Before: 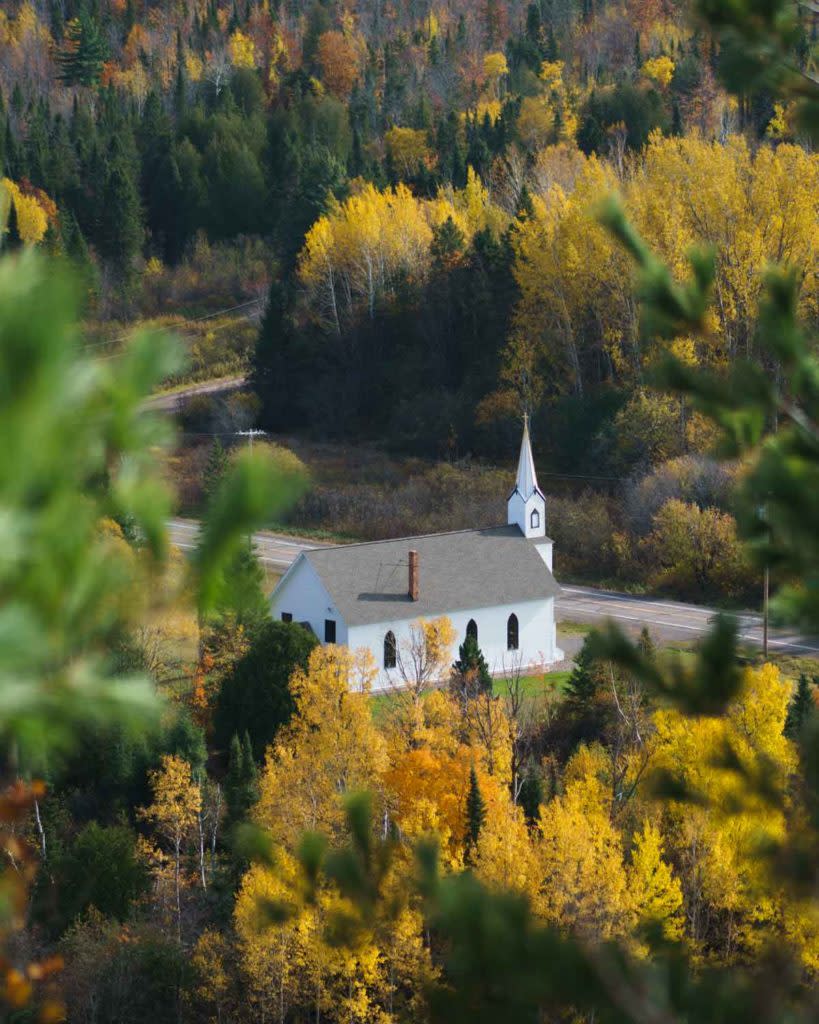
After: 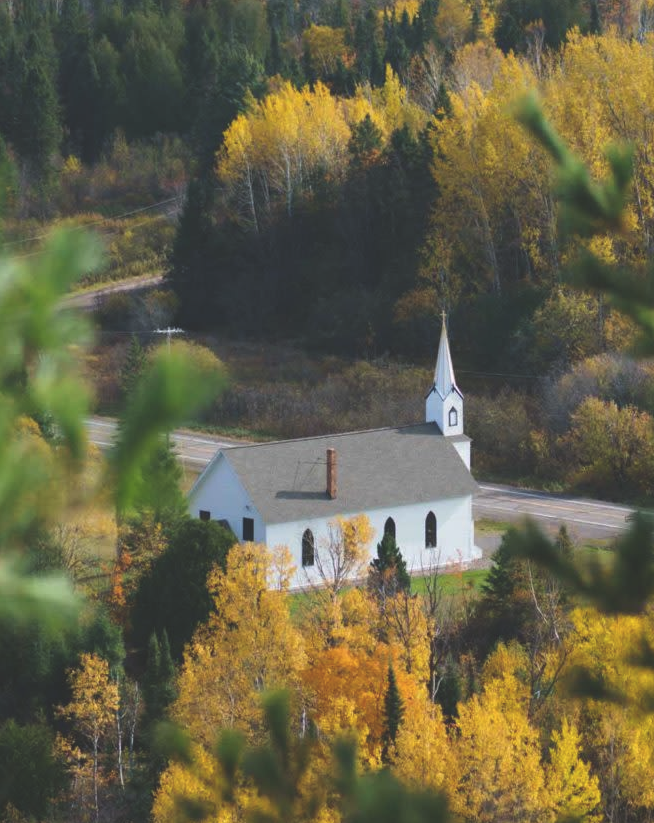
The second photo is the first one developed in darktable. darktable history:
exposure: black level correction -0.023, exposure -0.037 EV, compensate exposure bias true, compensate highlight preservation false
crop and rotate: left 10.033%, top 9.968%, right 10%, bottom 9.654%
